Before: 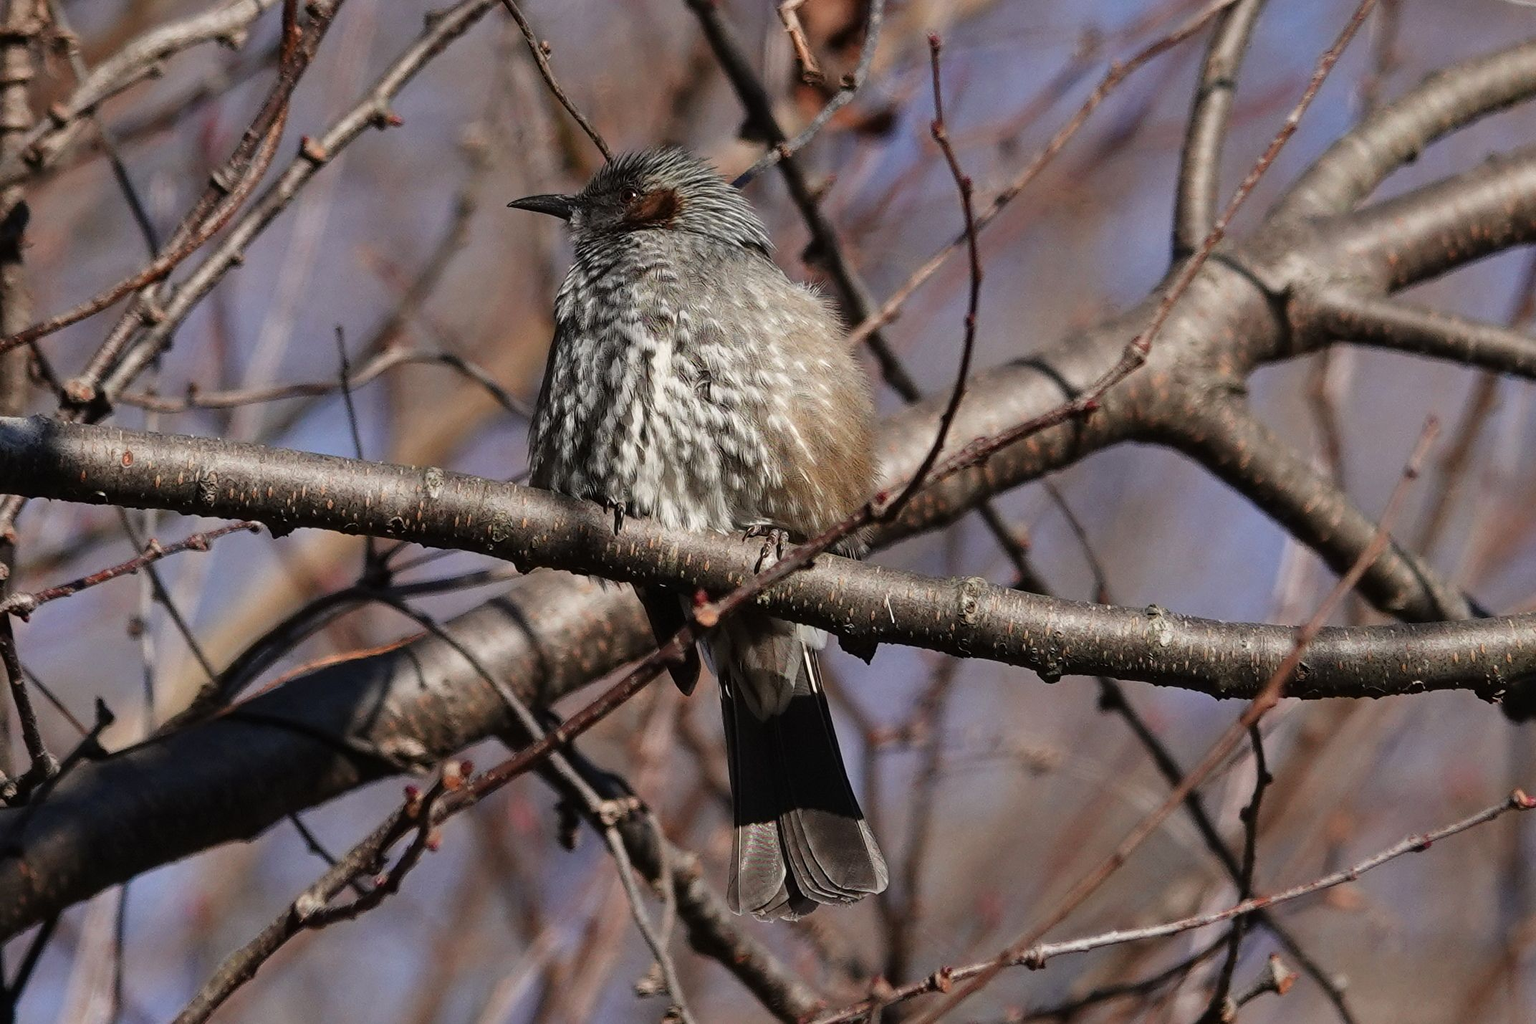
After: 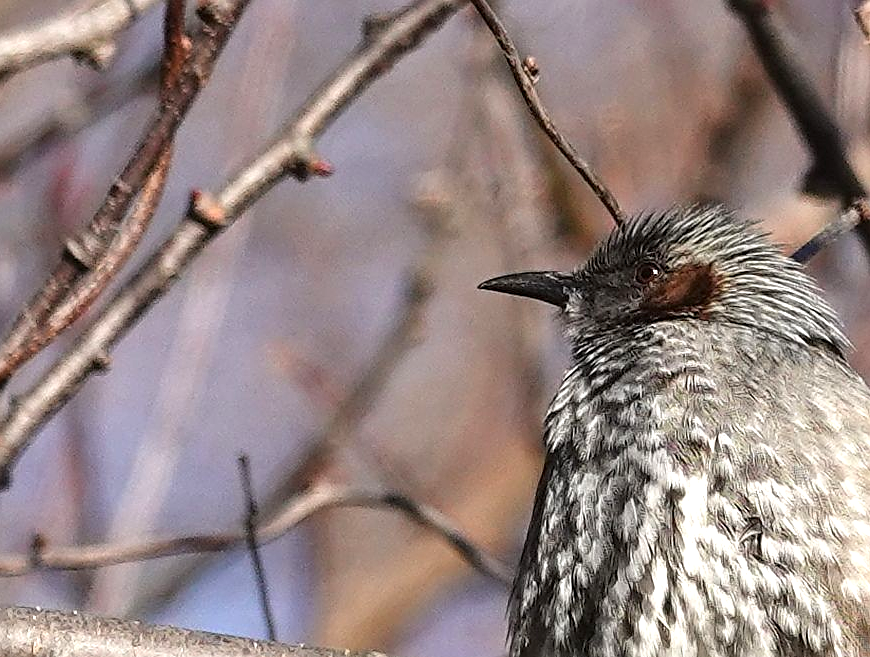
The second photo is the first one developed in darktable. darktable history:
crop and rotate: left 10.81%, top 0.067%, right 48.594%, bottom 53.947%
exposure: black level correction 0, exposure 0.698 EV, compensate exposure bias true, compensate highlight preservation false
sharpen: on, module defaults
